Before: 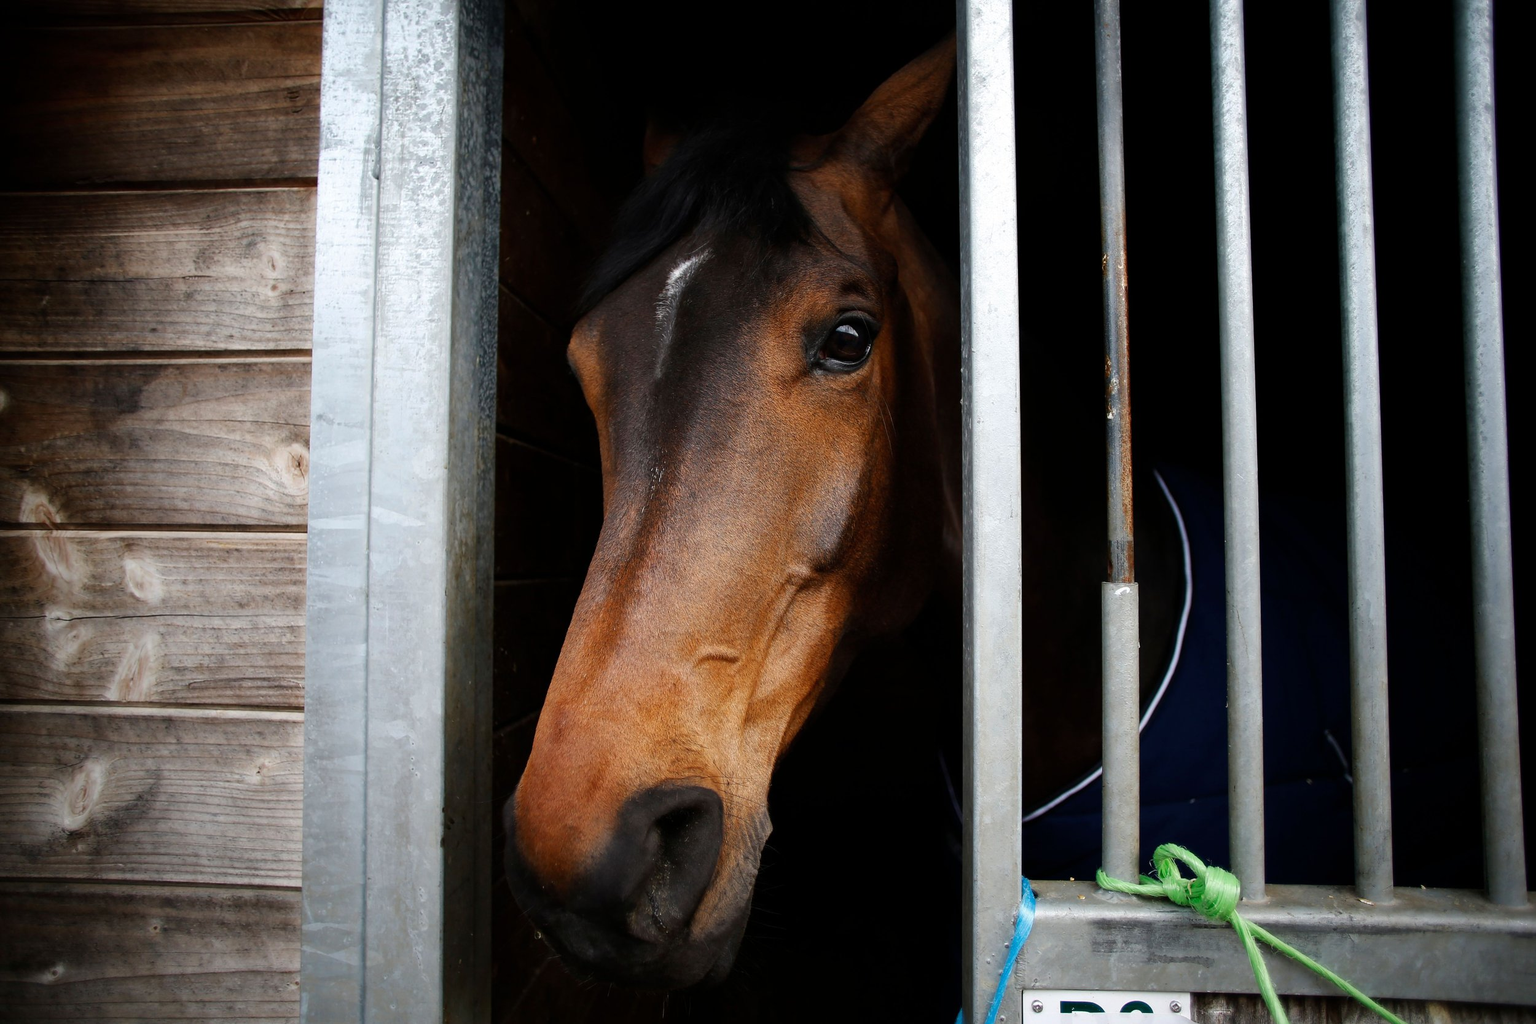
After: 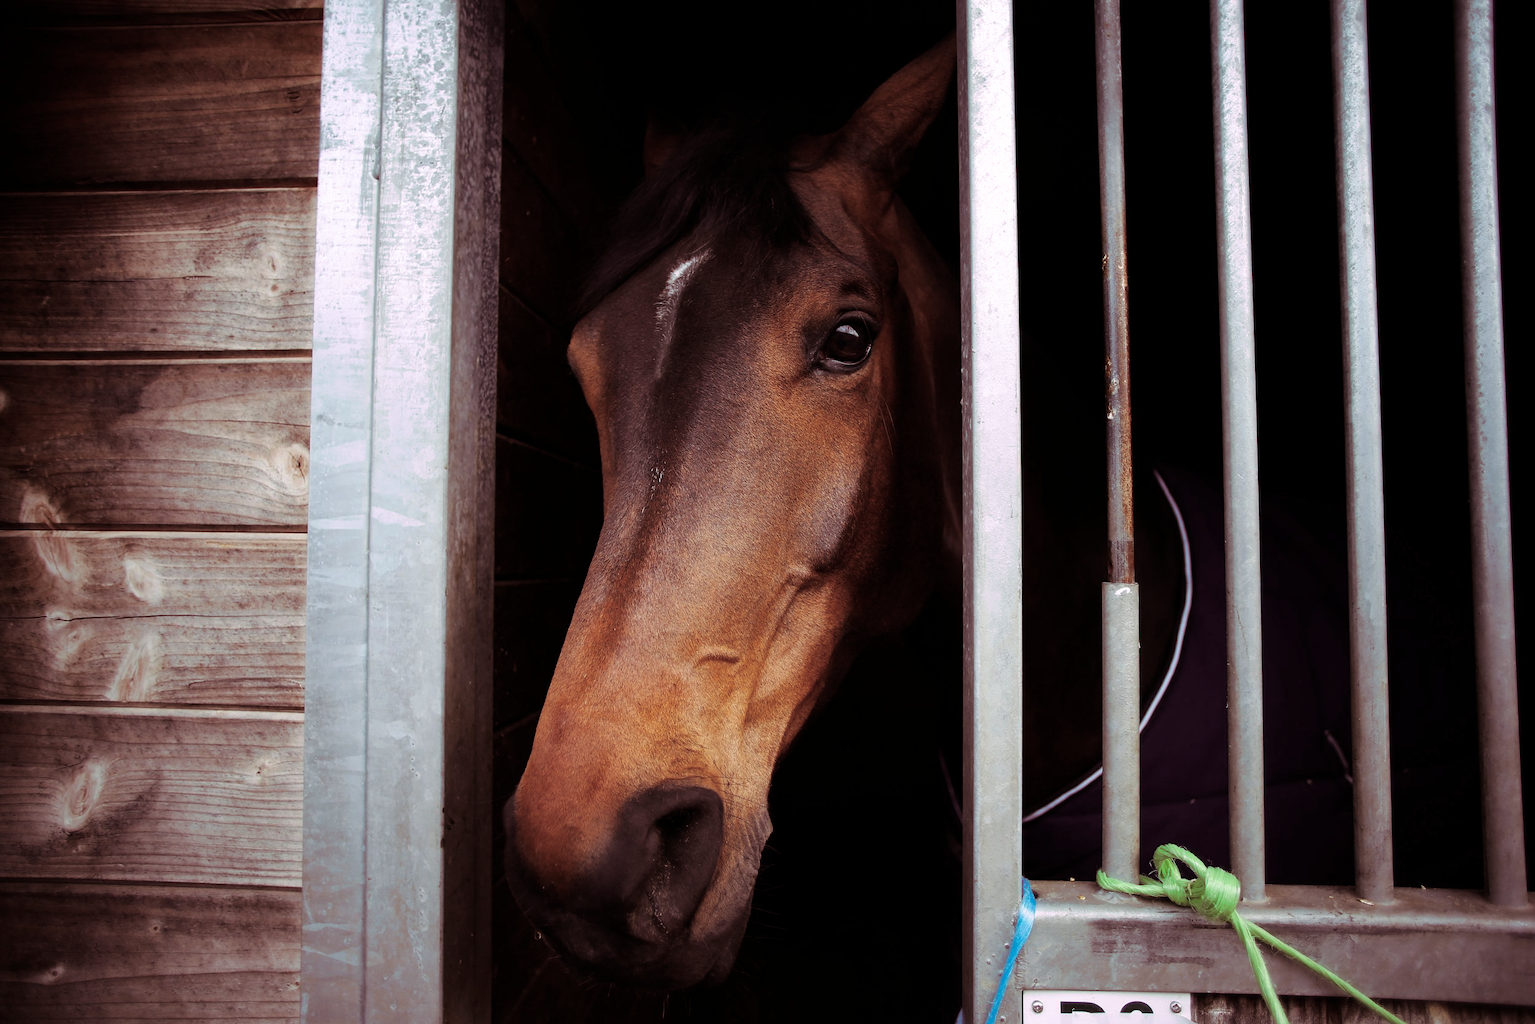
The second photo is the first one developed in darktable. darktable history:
split-toning: highlights › hue 298.8°, highlights › saturation 0.73, compress 41.76%
